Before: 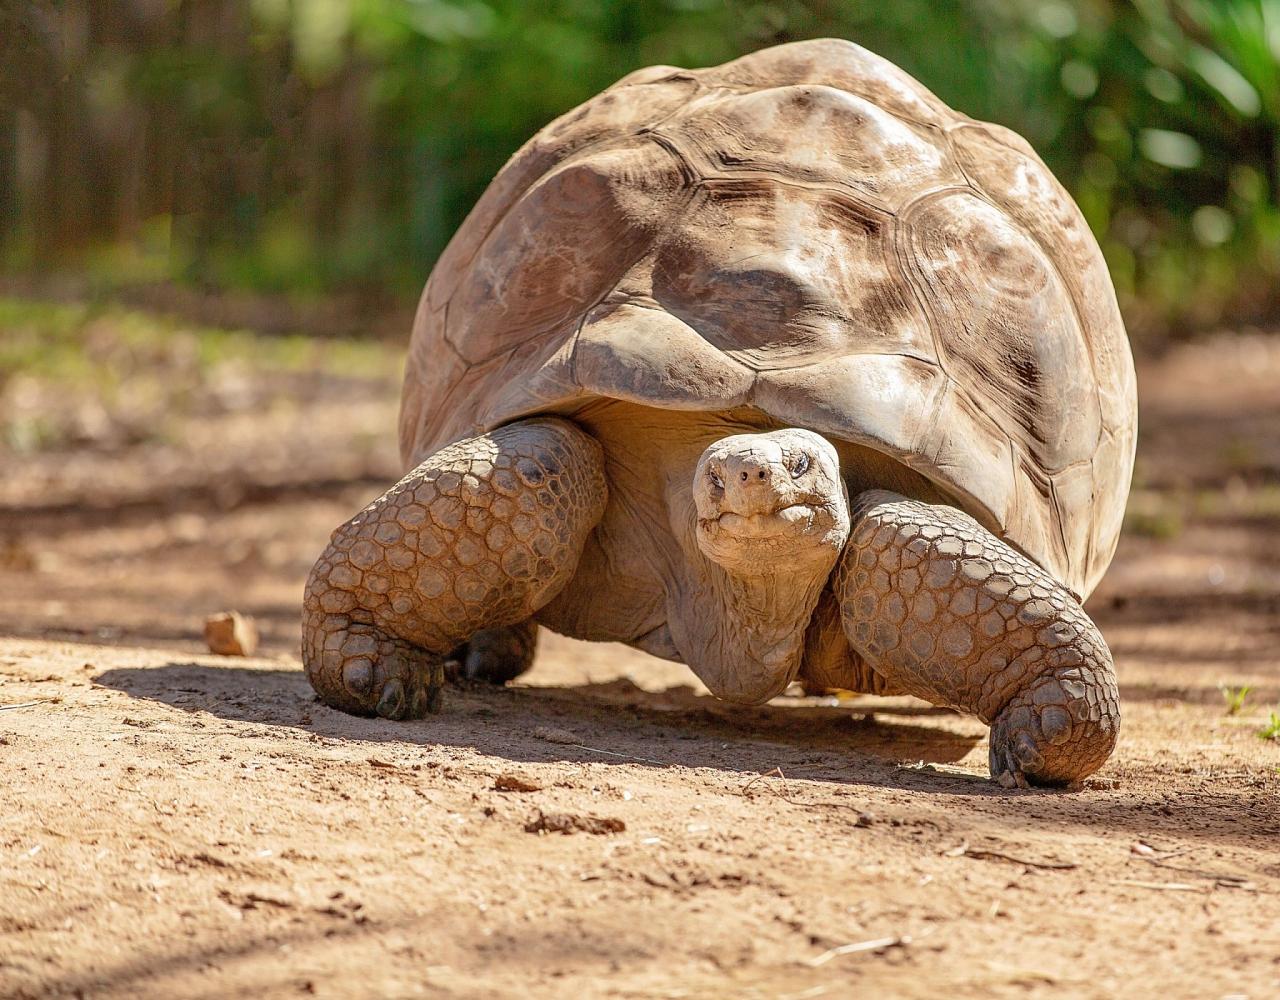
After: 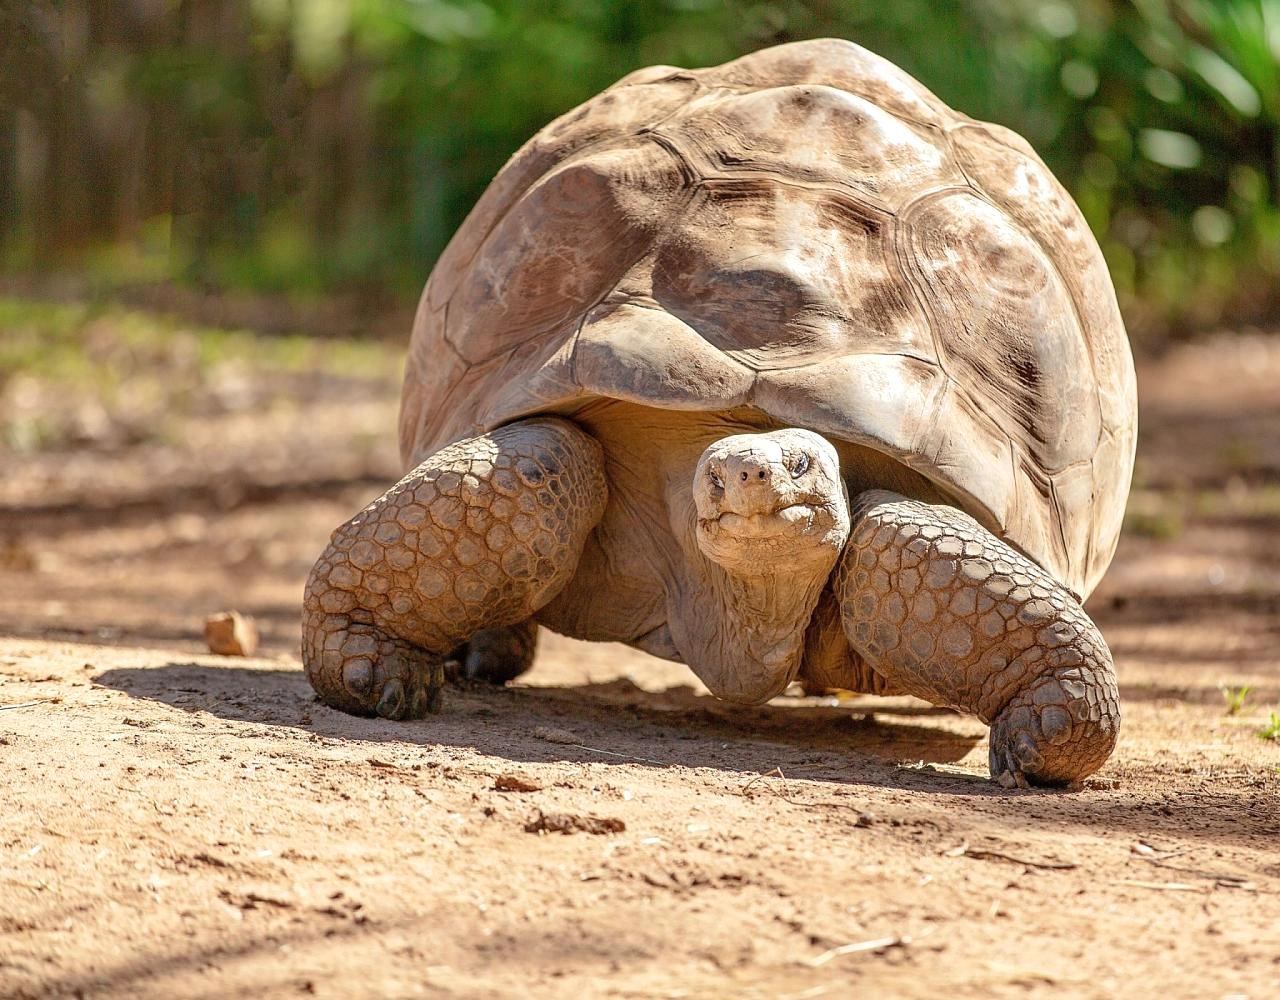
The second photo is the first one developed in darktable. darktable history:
shadows and highlights: shadows -13.16, white point adjustment 3.99, highlights 28.09
